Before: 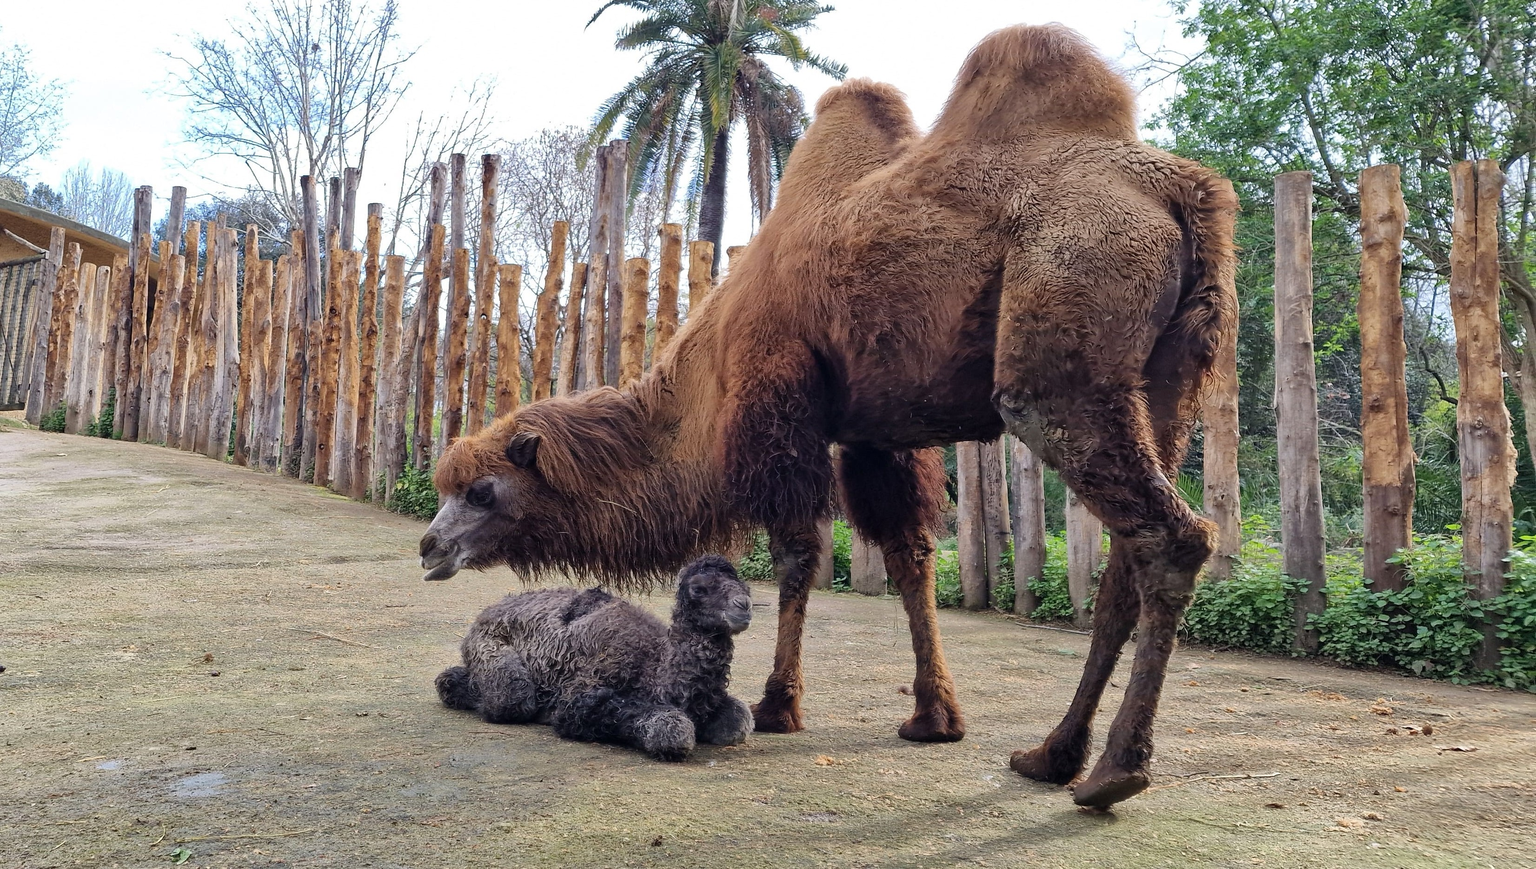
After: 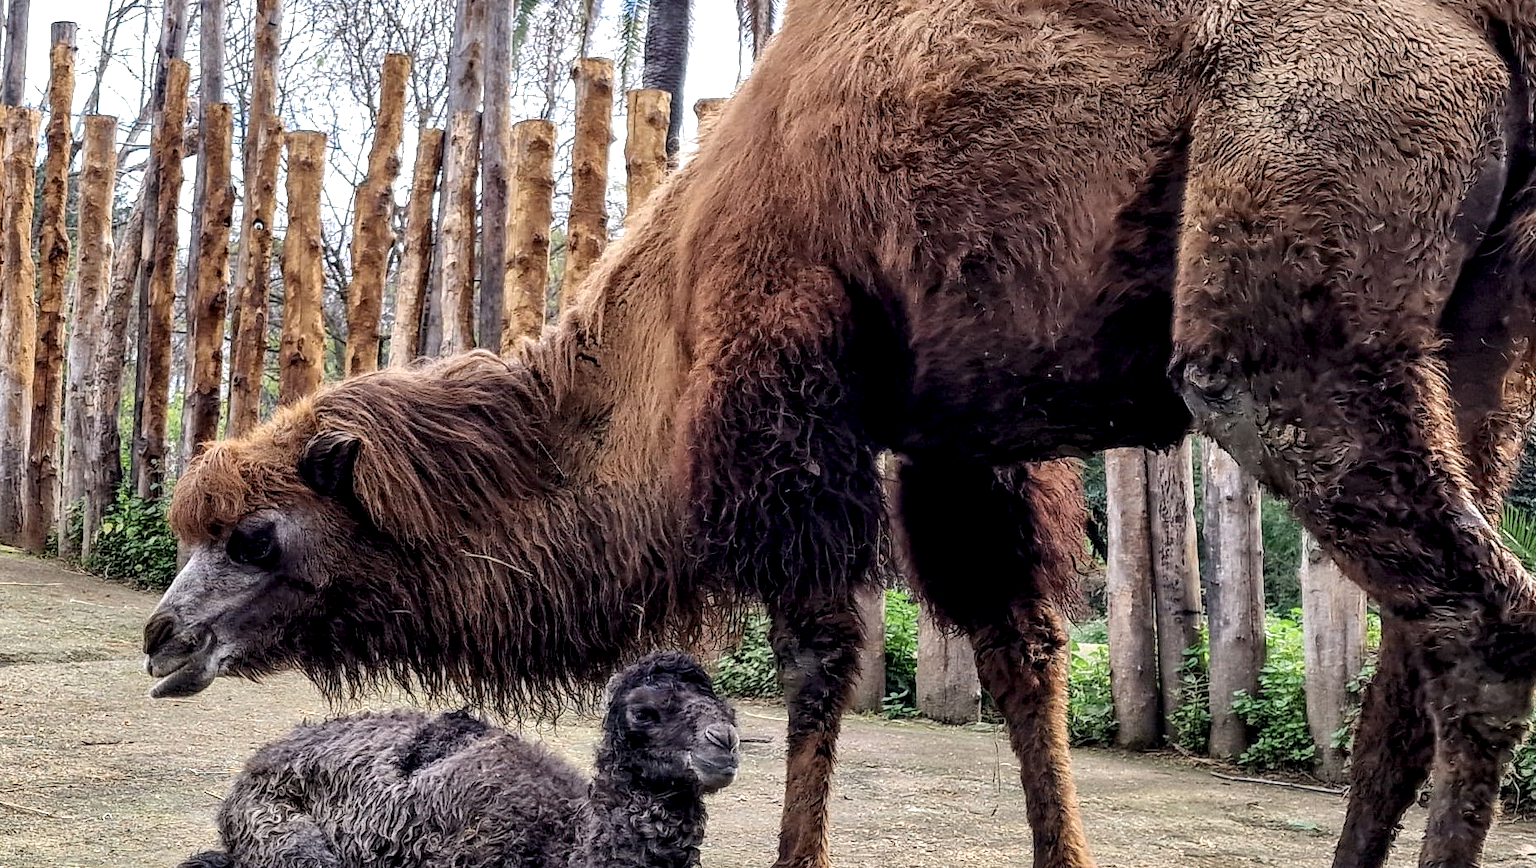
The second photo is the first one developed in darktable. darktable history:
local contrast: highlights 65%, shadows 54%, detail 169%, midtone range 0.514
crop and rotate: left 22.13%, top 22.054%, right 22.026%, bottom 22.102%
